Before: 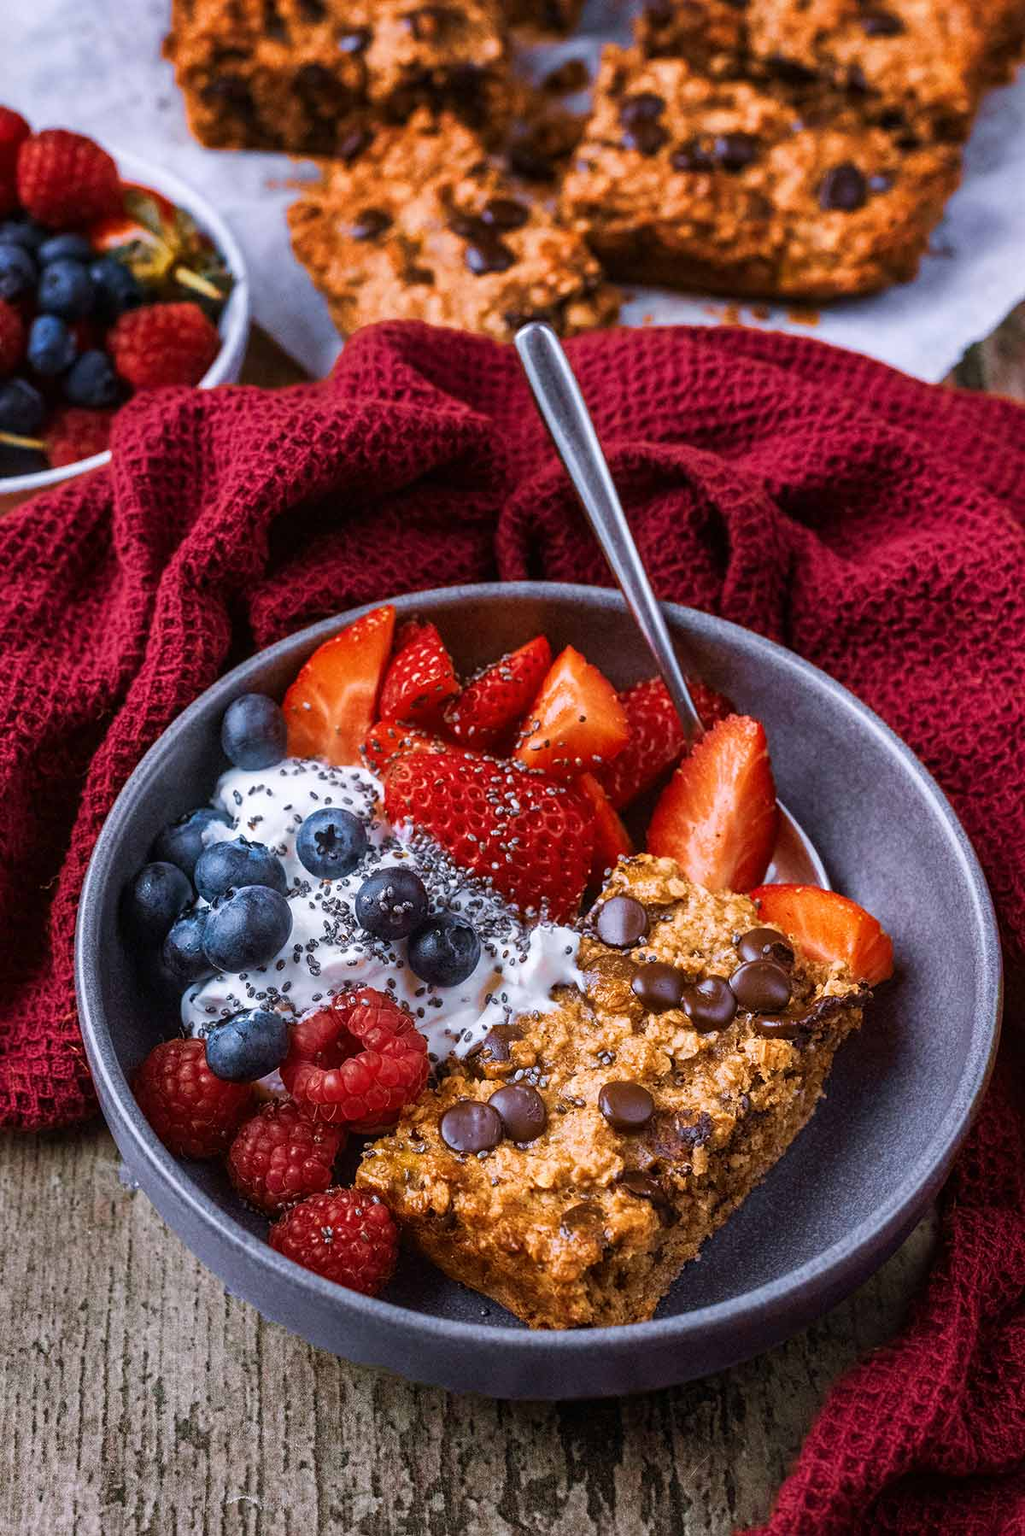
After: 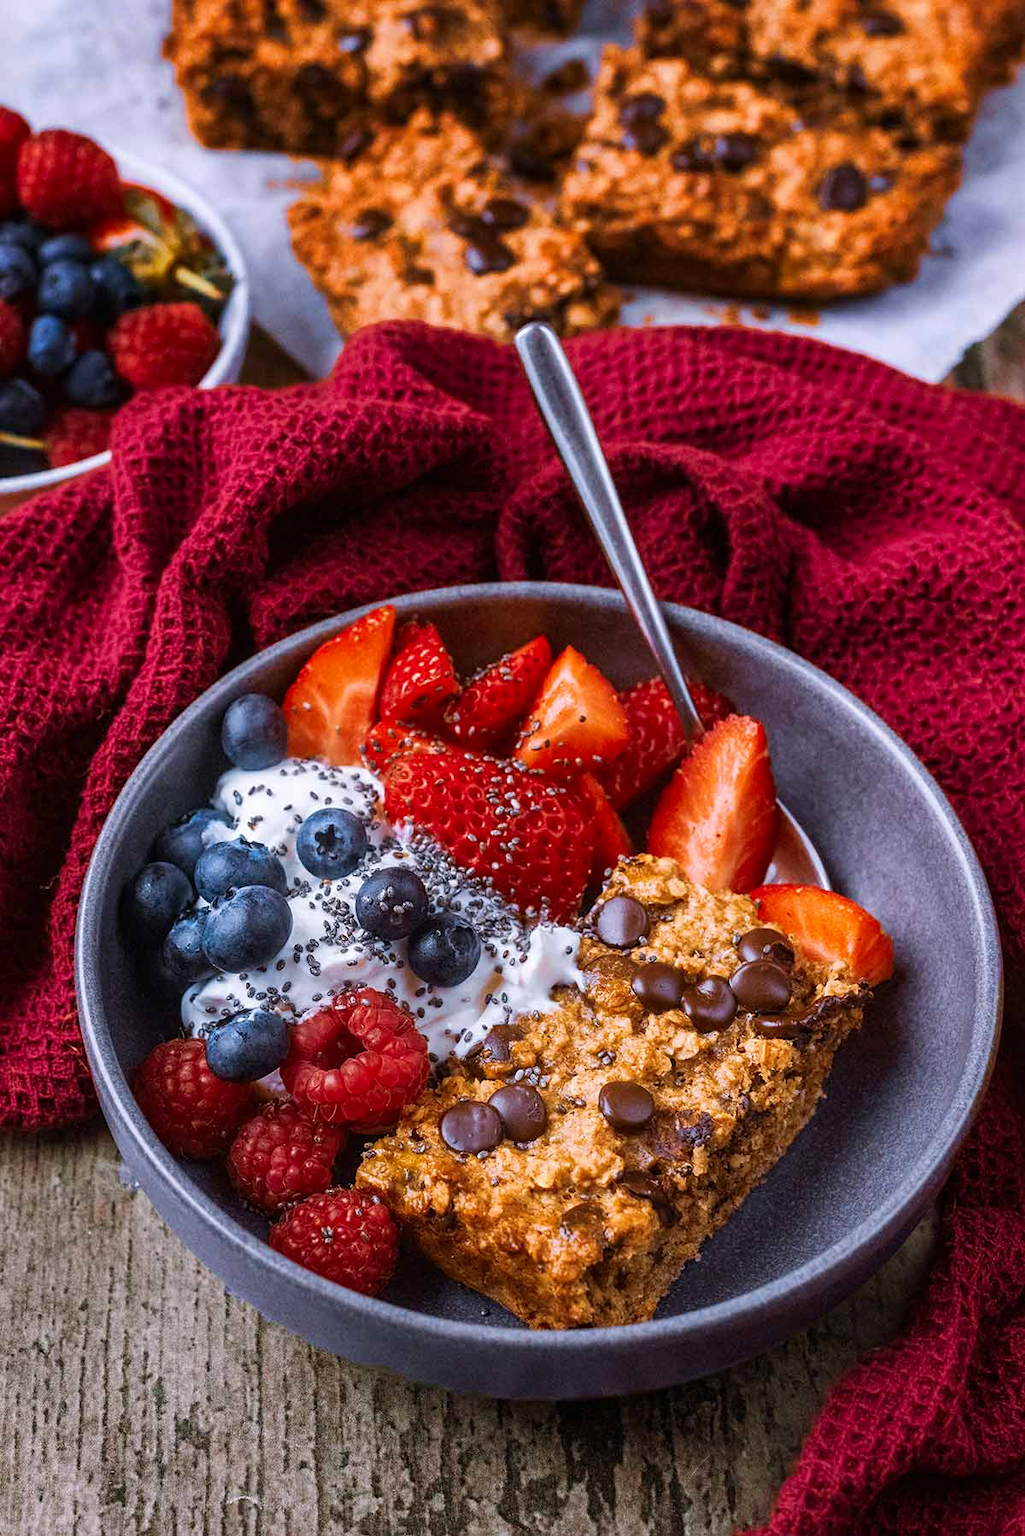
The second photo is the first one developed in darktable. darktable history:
color correction: highlights b* -0.026, saturation 1.06
